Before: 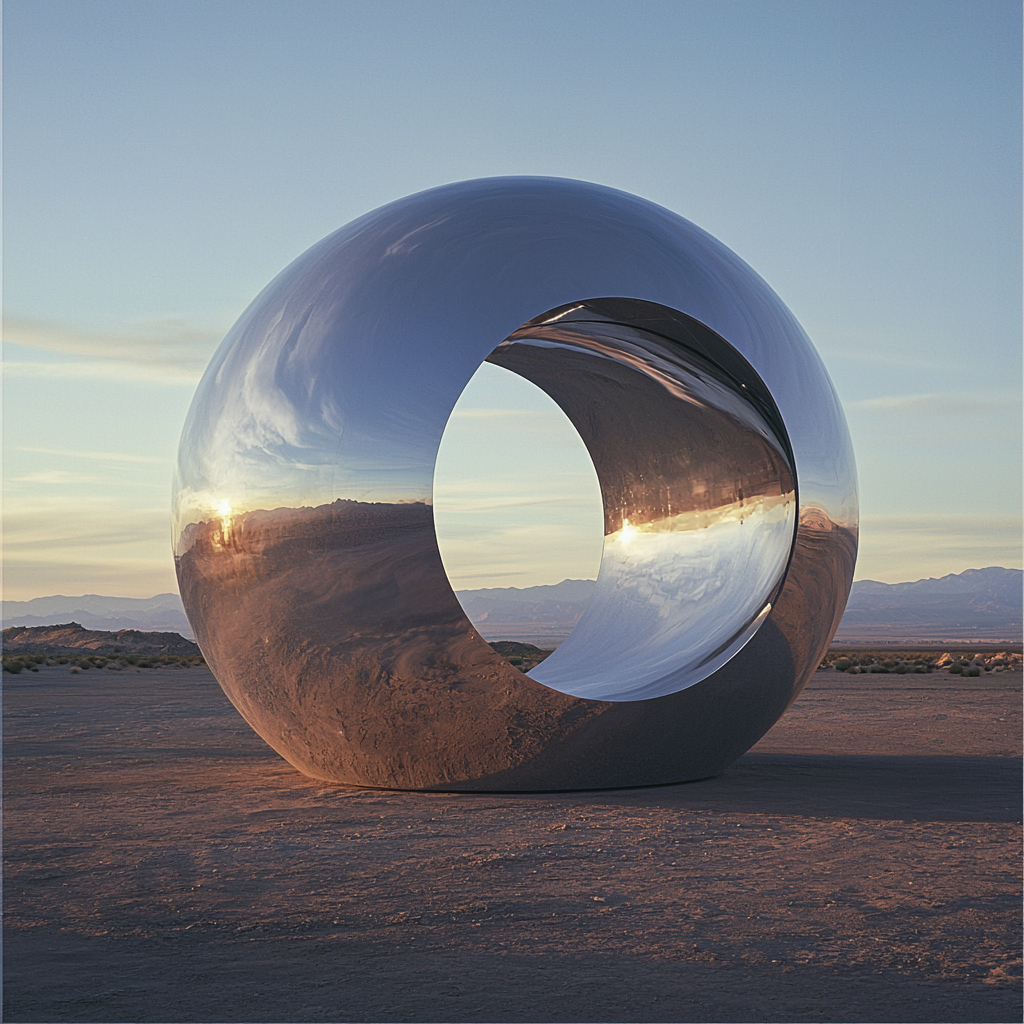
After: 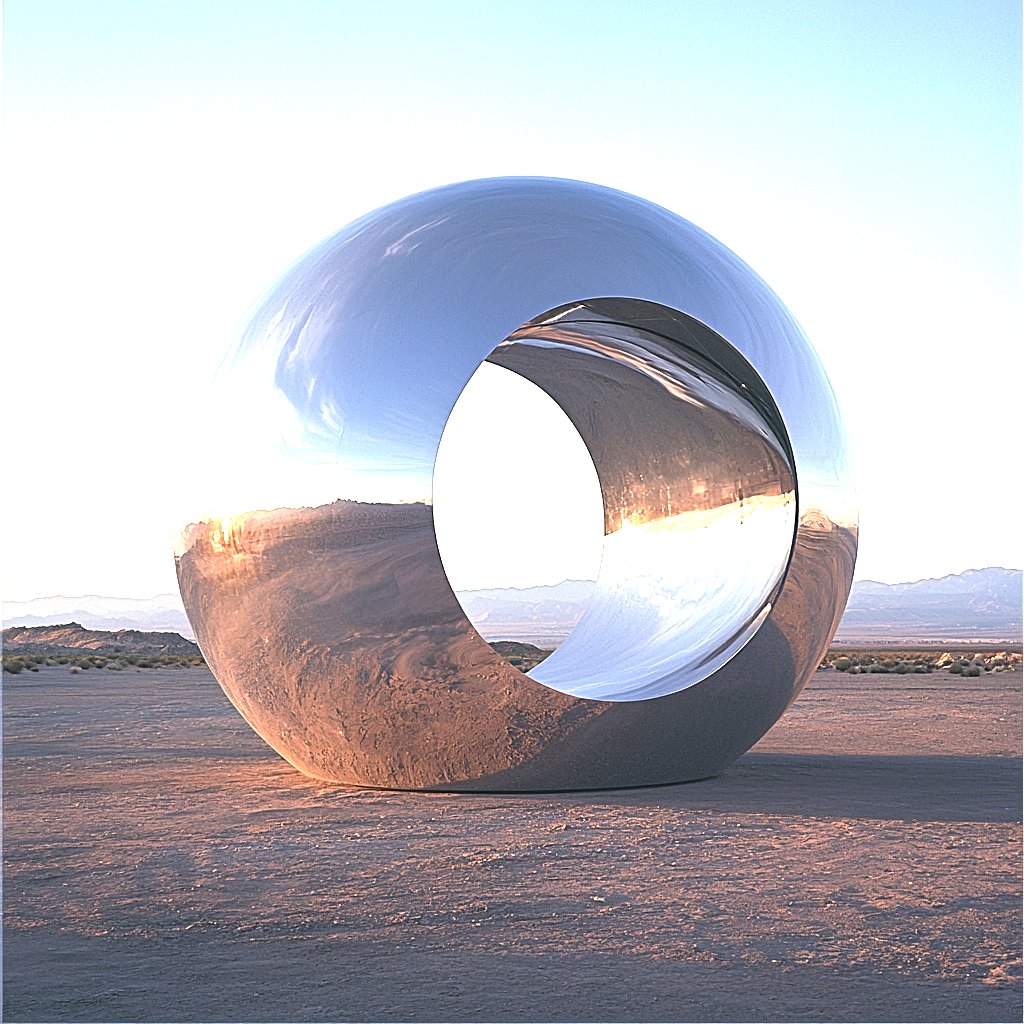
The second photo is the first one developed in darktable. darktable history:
exposure: black level correction 0, exposure 1.578 EV, compensate exposure bias true, compensate highlight preservation false
sharpen: on, module defaults
